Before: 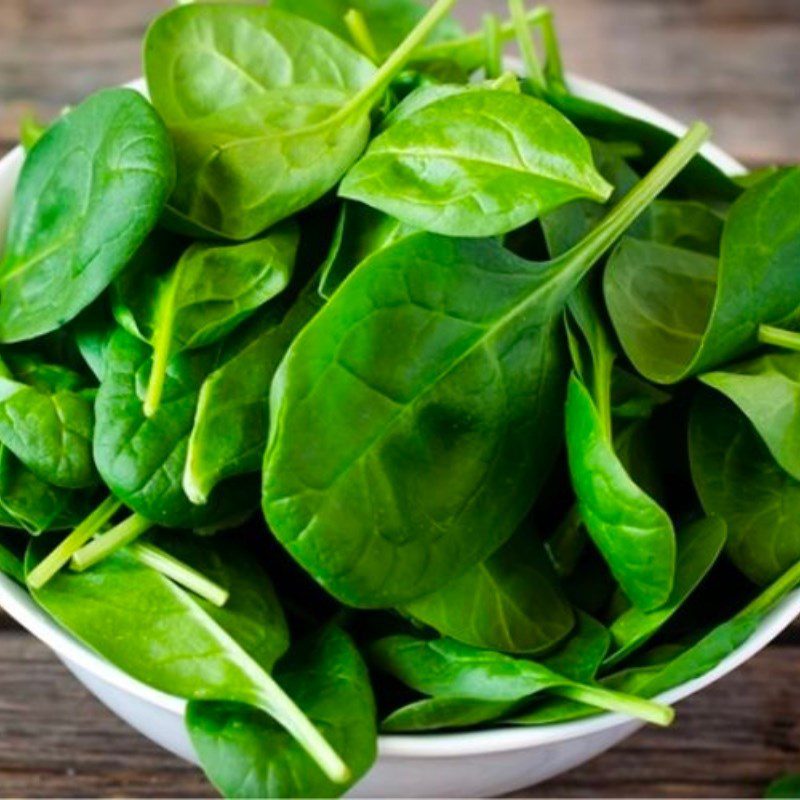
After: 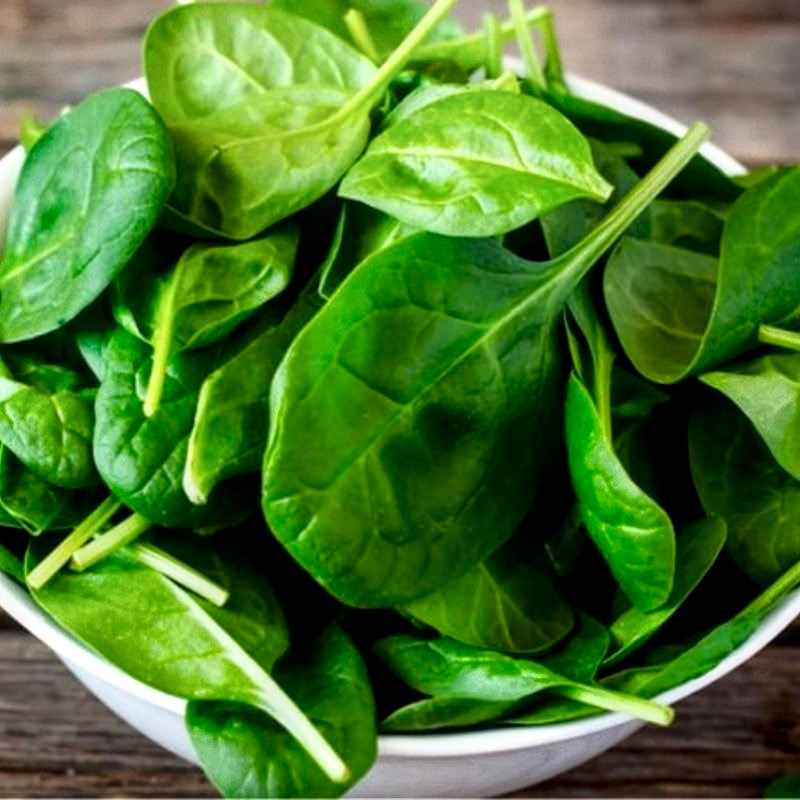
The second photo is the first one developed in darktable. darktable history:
local contrast: detail 130%
shadows and highlights: shadows -63.82, white point adjustment -5.16, highlights 61.87
